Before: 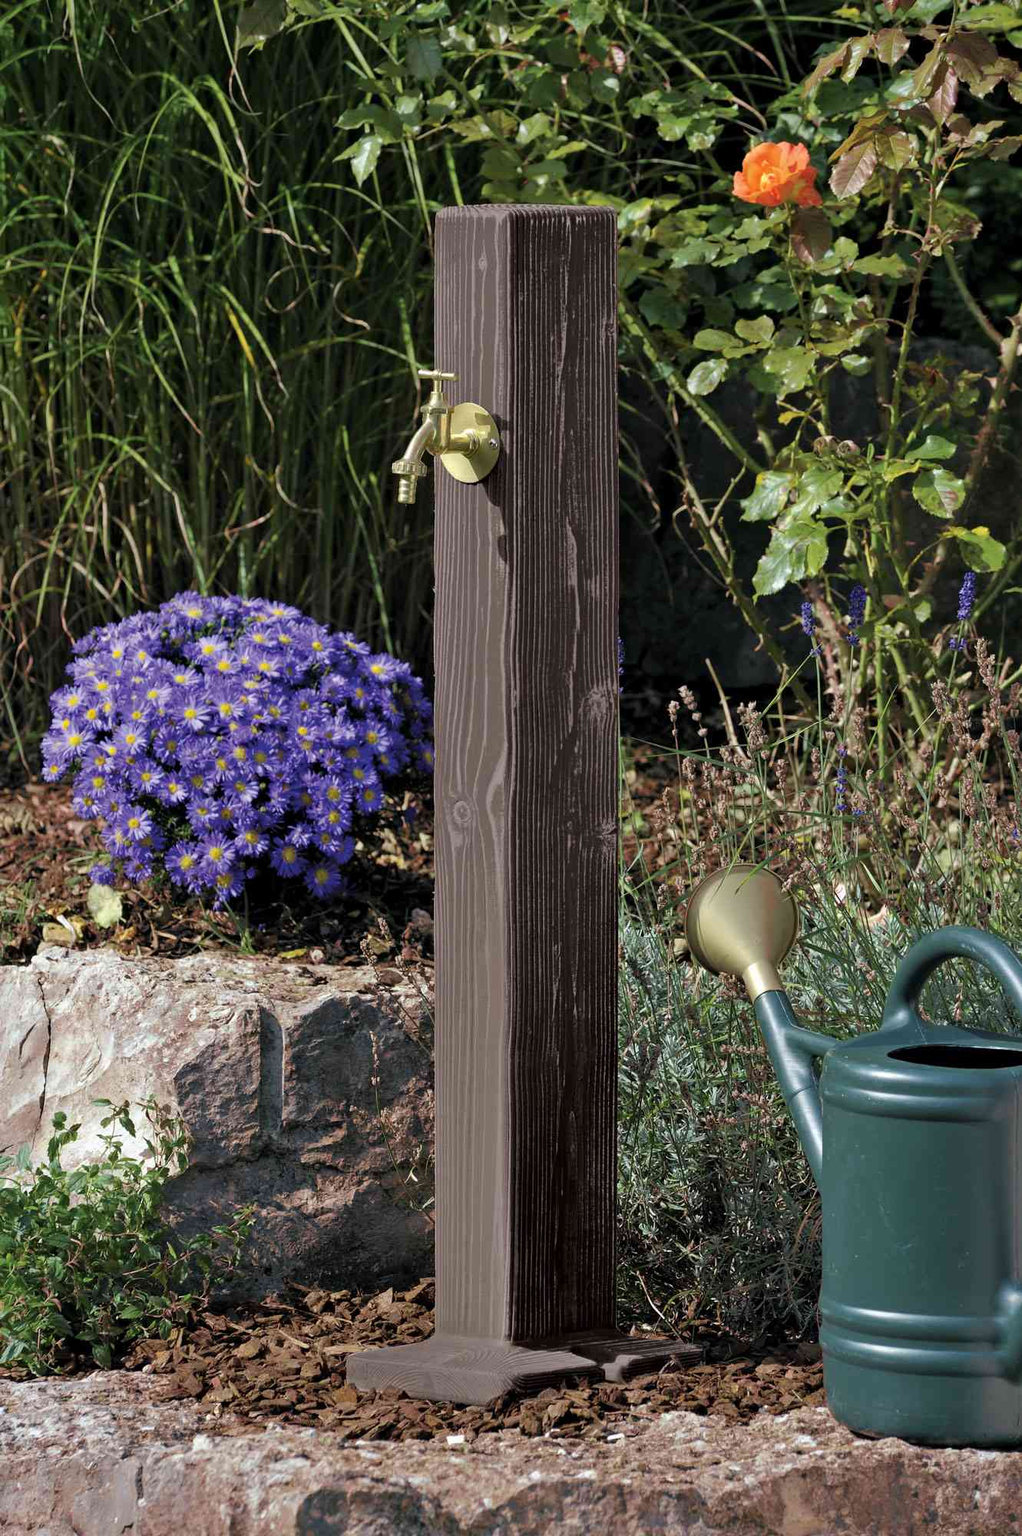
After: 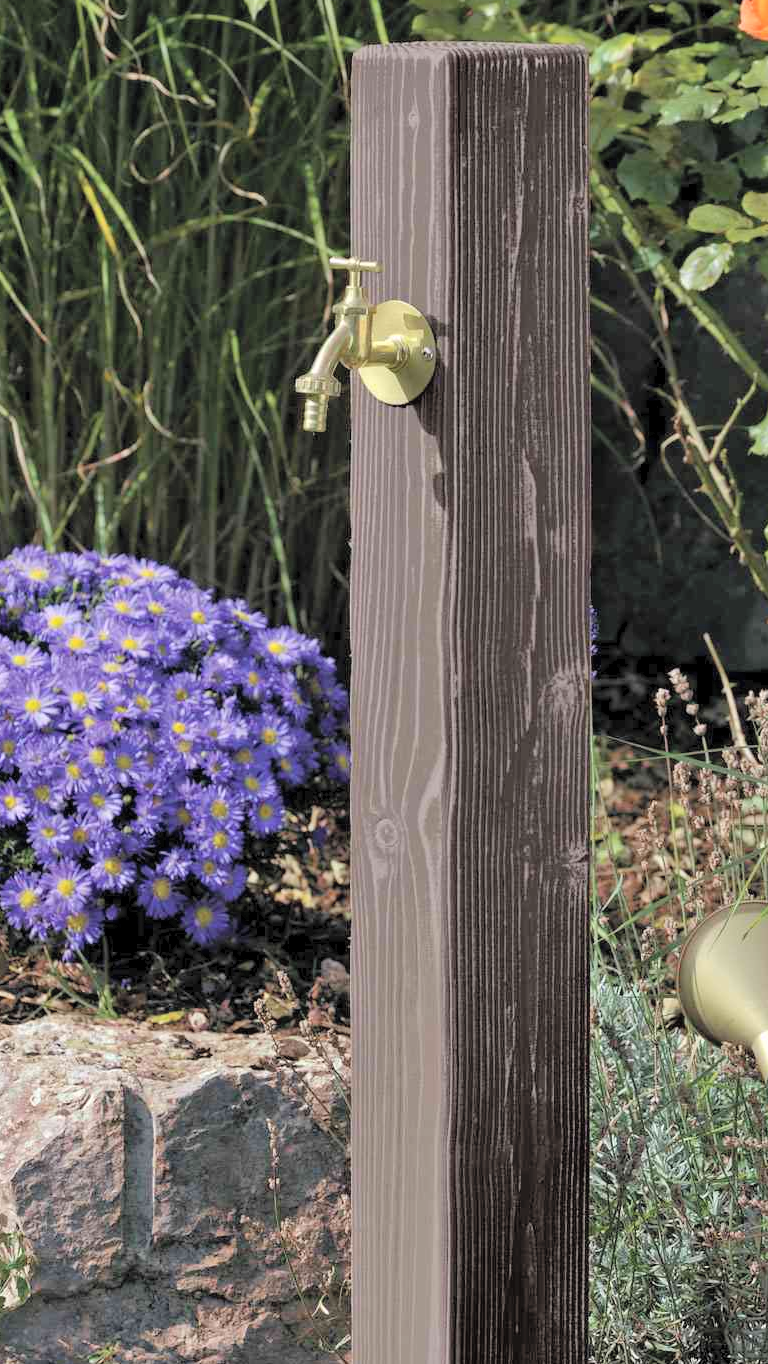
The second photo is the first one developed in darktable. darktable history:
crop: left 16.202%, top 11.208%, right 26.045%, bottom 20.557%
contrast brightness saturation: brightness 0.28
